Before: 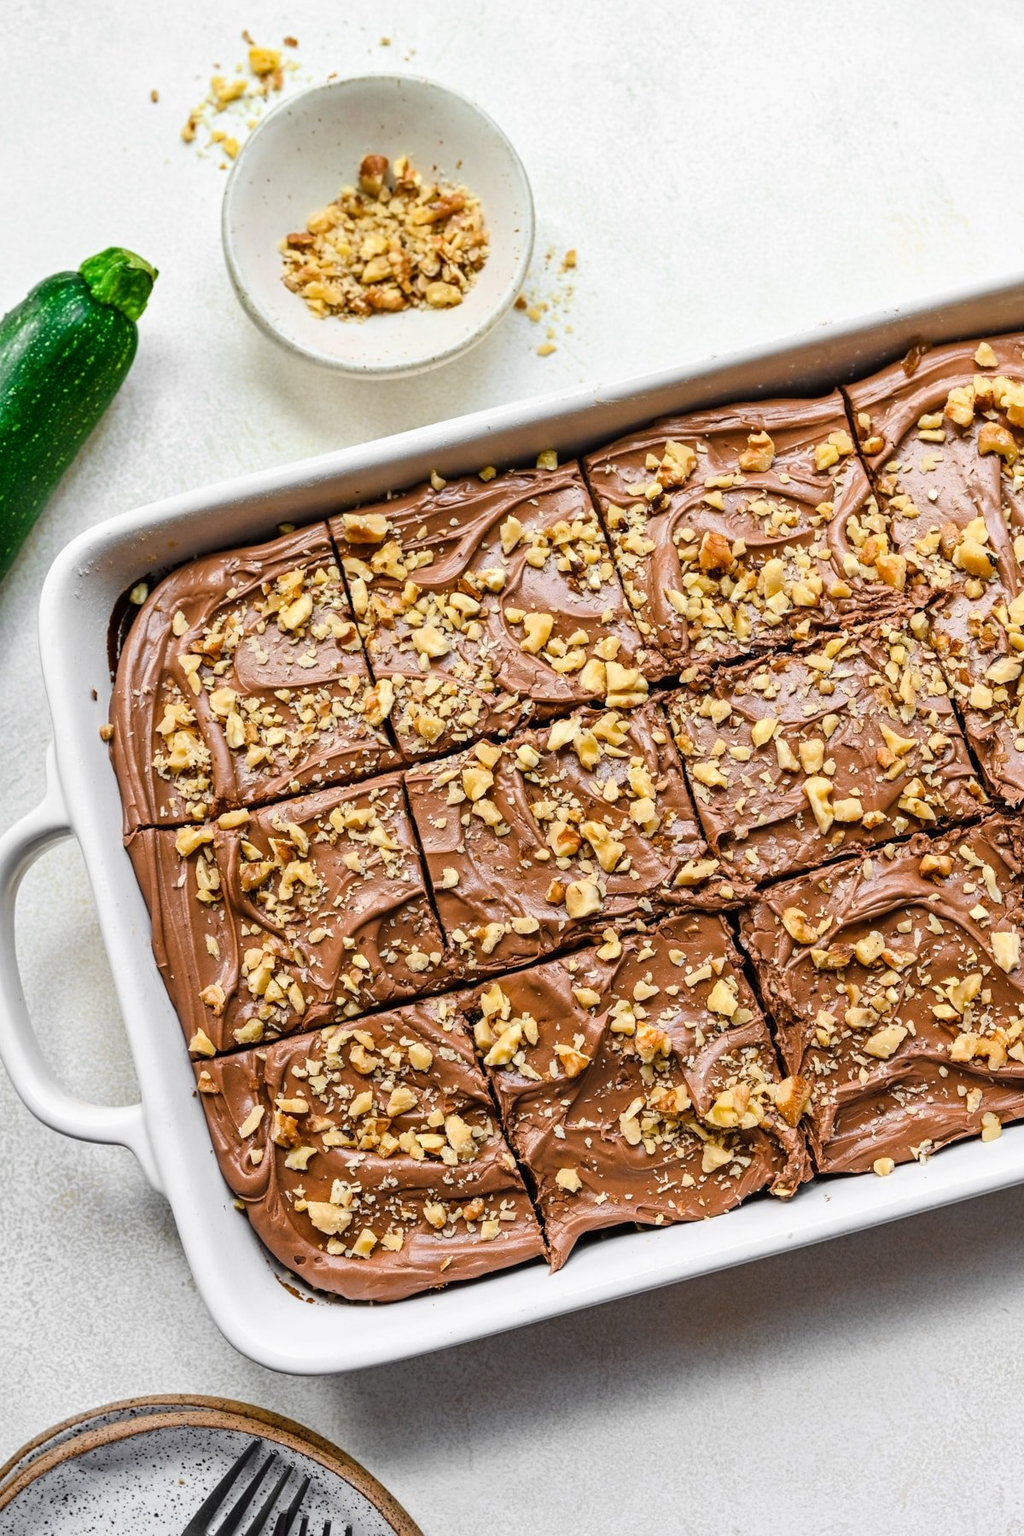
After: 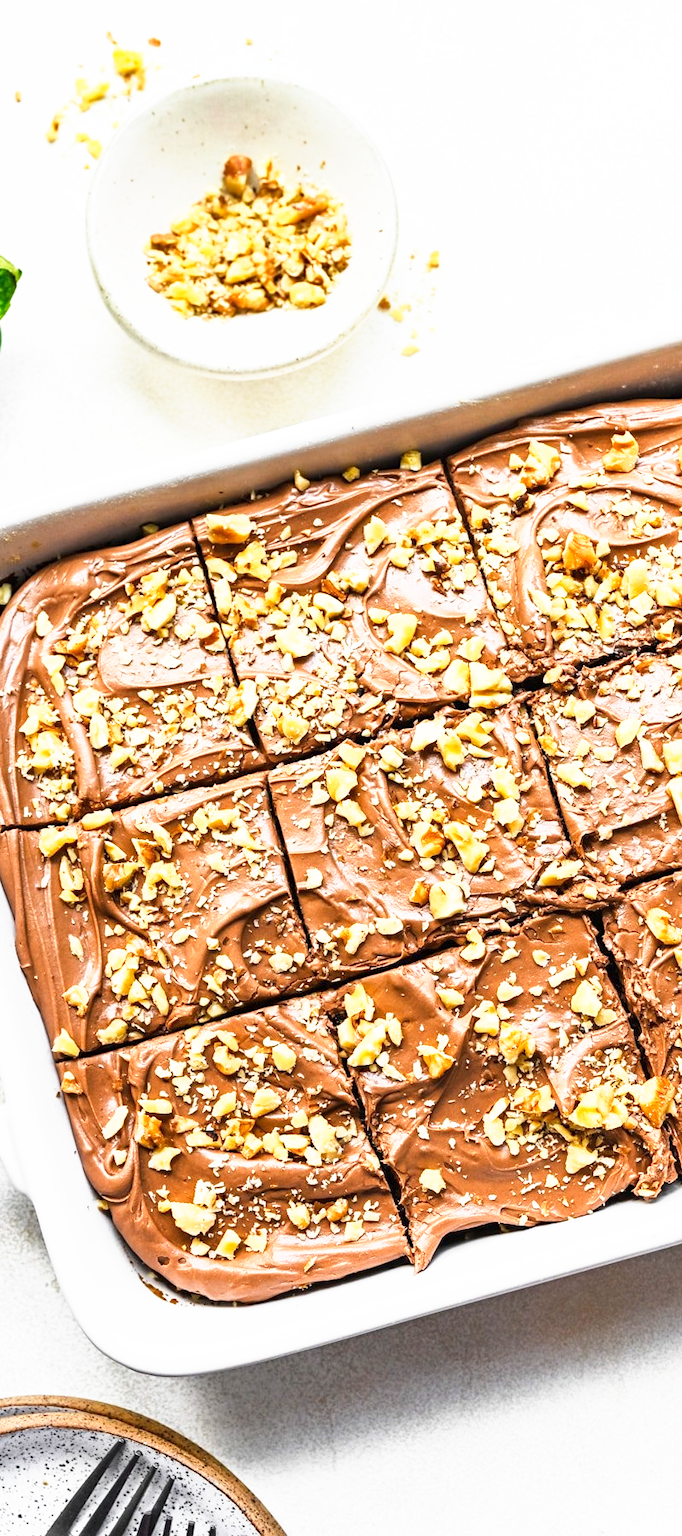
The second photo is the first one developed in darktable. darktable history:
crop and rotate: left 13.409%, right 19.924%
base curve: curves: ch0 [(0, 0) (0.495, 0.917) (1, 1)], preserve colors none
